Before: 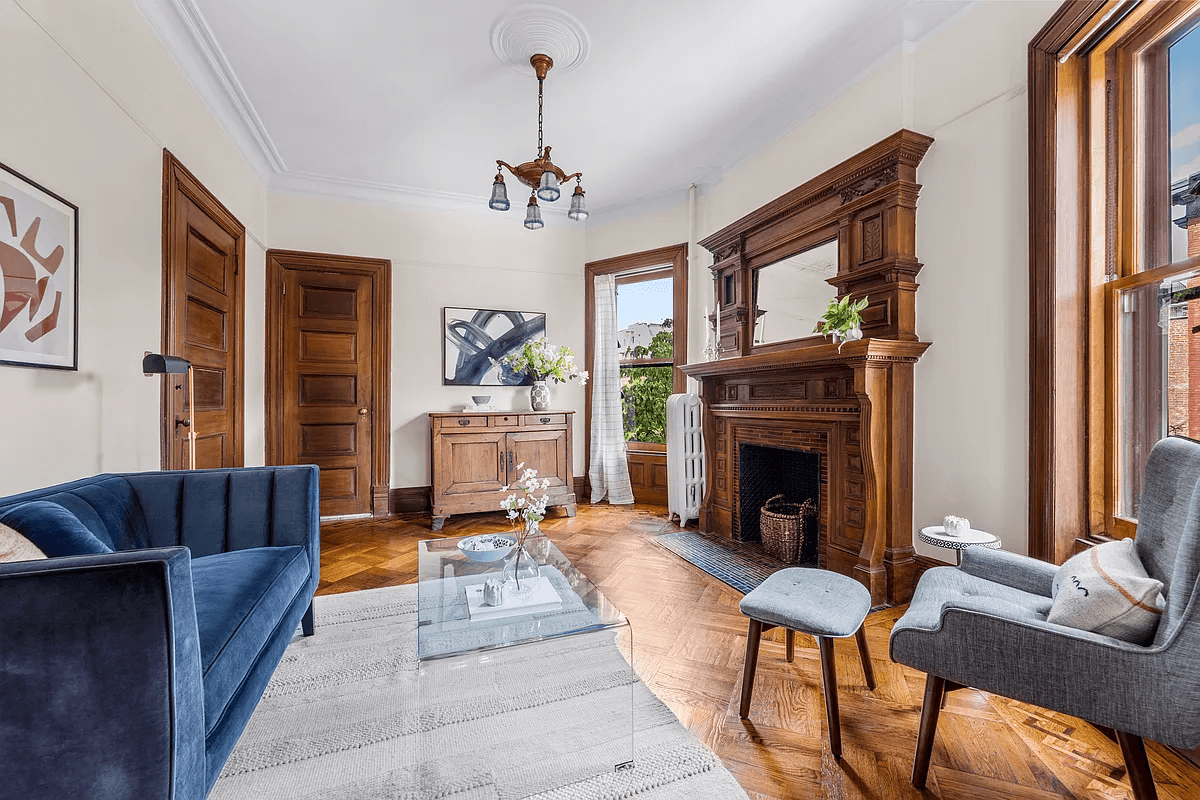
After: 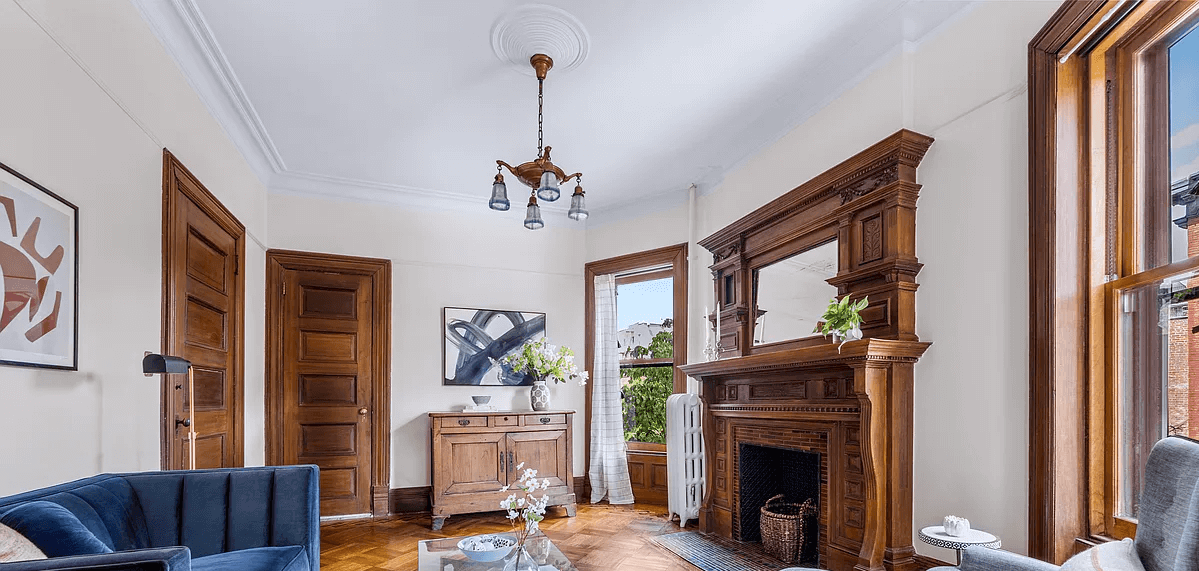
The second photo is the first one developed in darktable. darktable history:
white balance: red 0.983, blue 1.036
crop: bottom 28.576%
